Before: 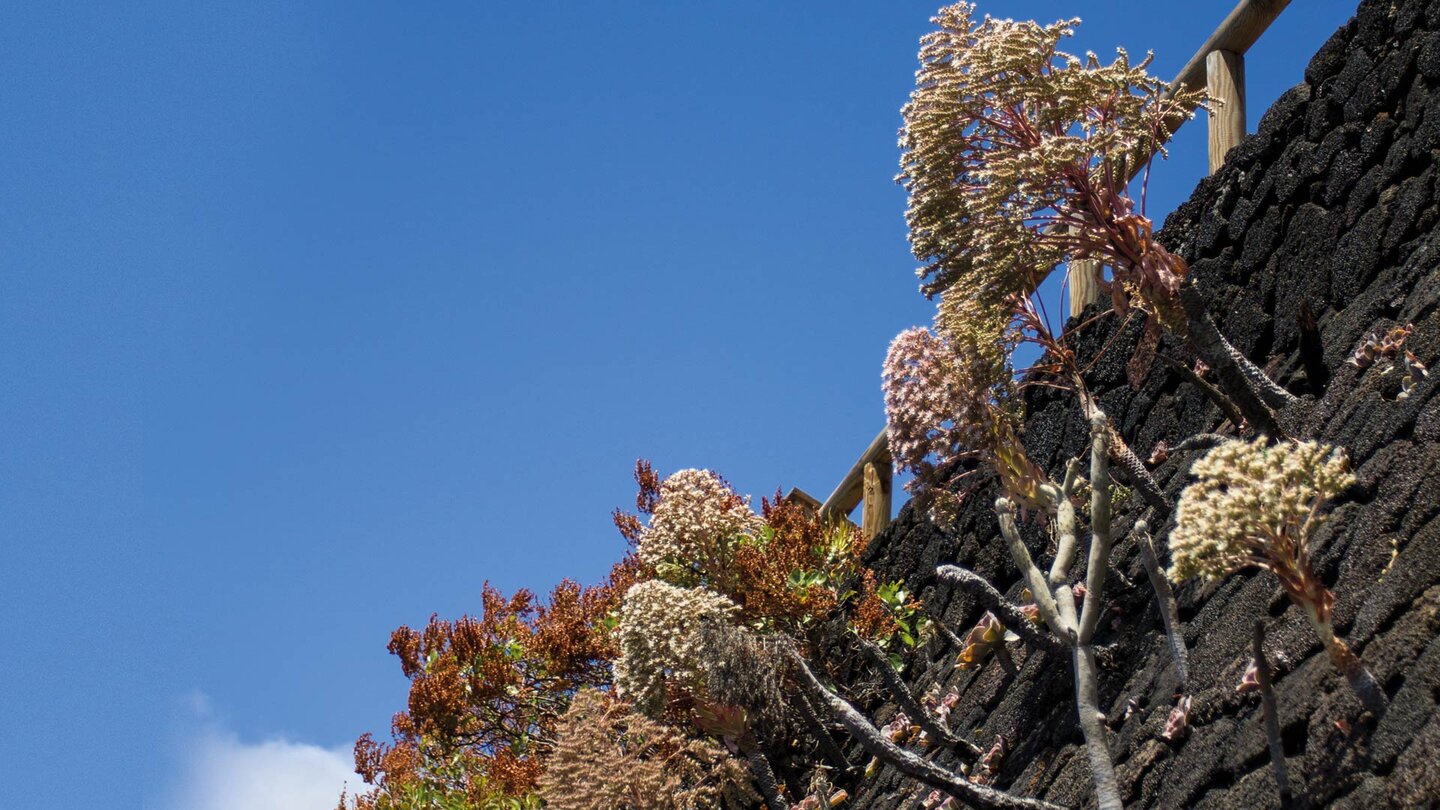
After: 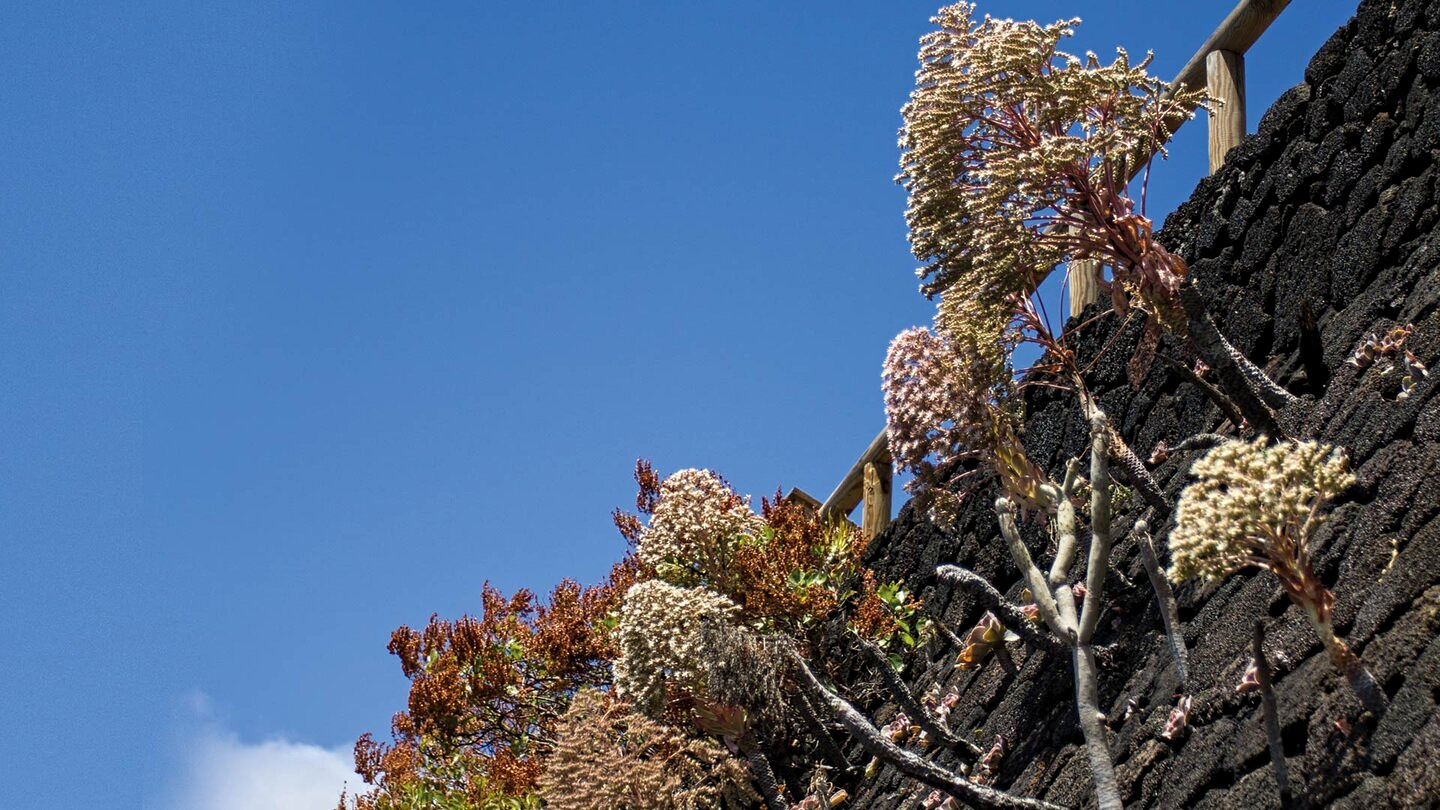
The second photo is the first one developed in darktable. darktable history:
contrast equalizer: octaves 7, y [[0.502, 0.505, 0.512, 0.529, 0.564, 0.588], [0.5 ×6], [0.502, 0.505, 0.512, 0.529, 0.564, 0.588], [0, 0.001, 0.001, 0.004, 0.008, 0.011], [0, 0.001, 0.001, 0.004, 0.008, 0.011]]
